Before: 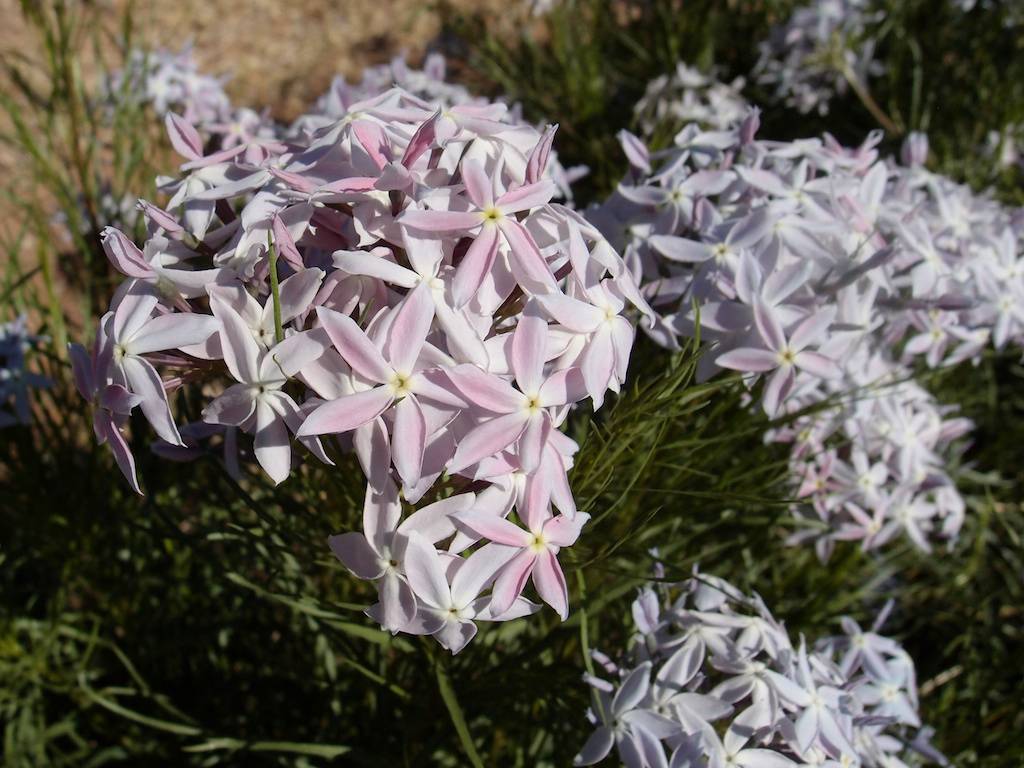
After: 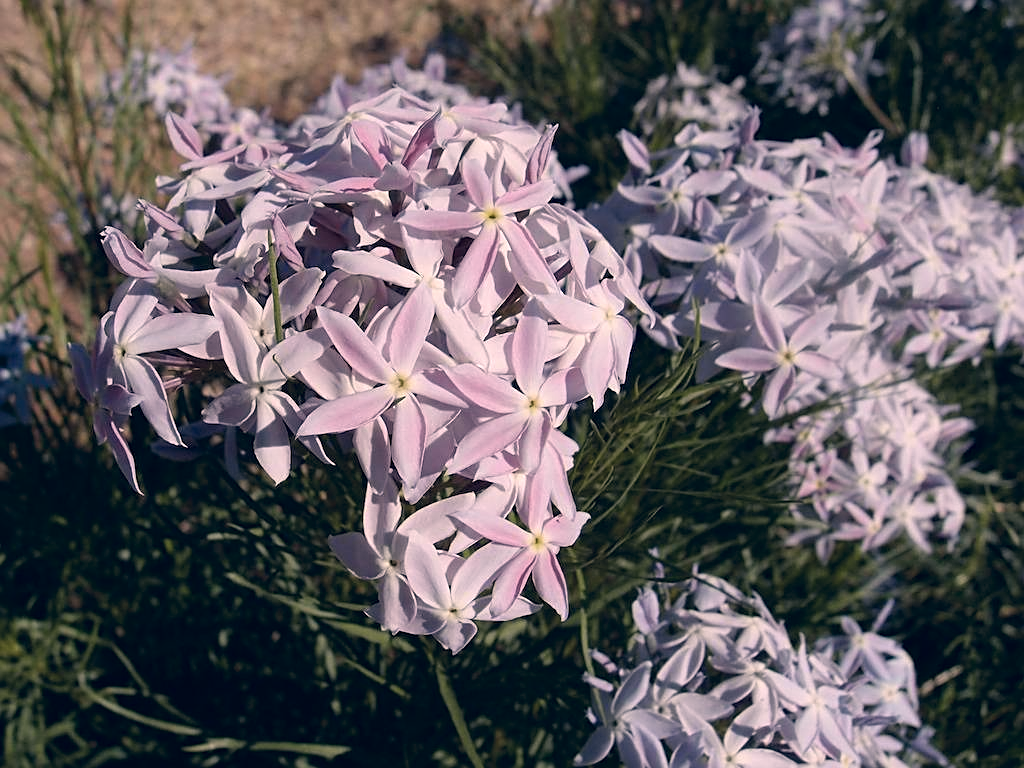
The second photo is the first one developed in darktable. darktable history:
sharpen: on, module defaults
color correction: highlights a* 13.7, highlights b* 5.65, shadows a* -5.58, shadows b* -15.4, saturation 0.874
